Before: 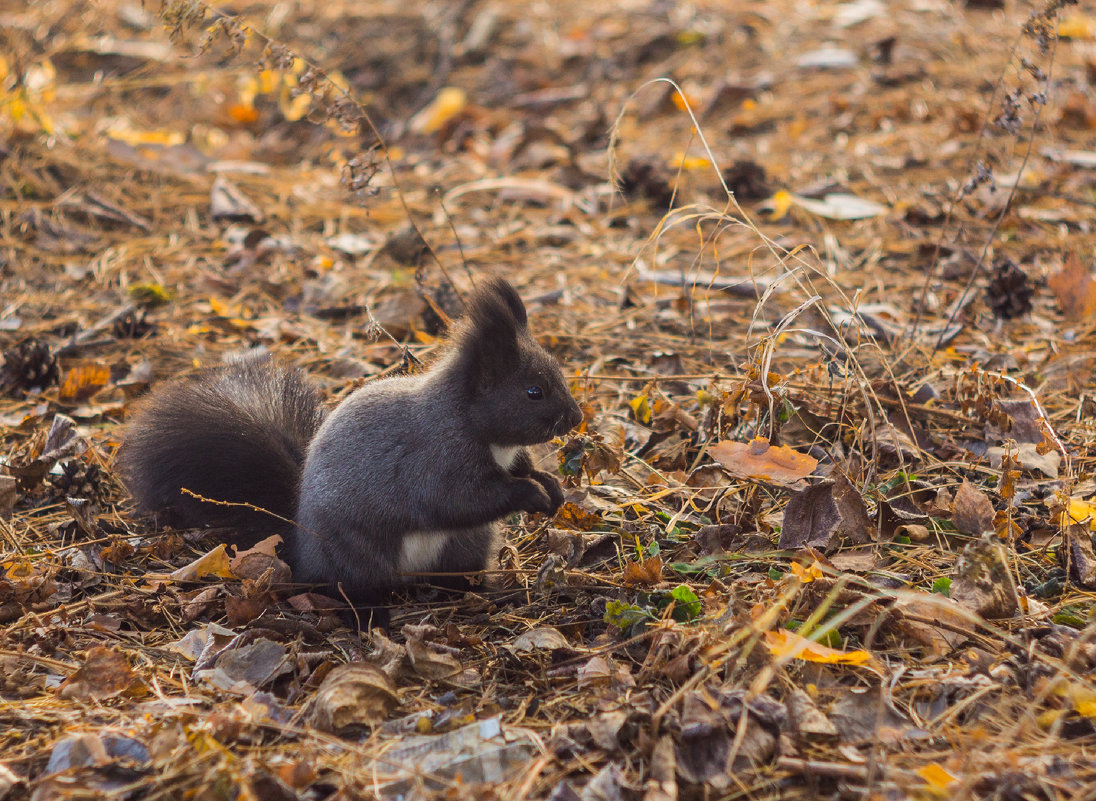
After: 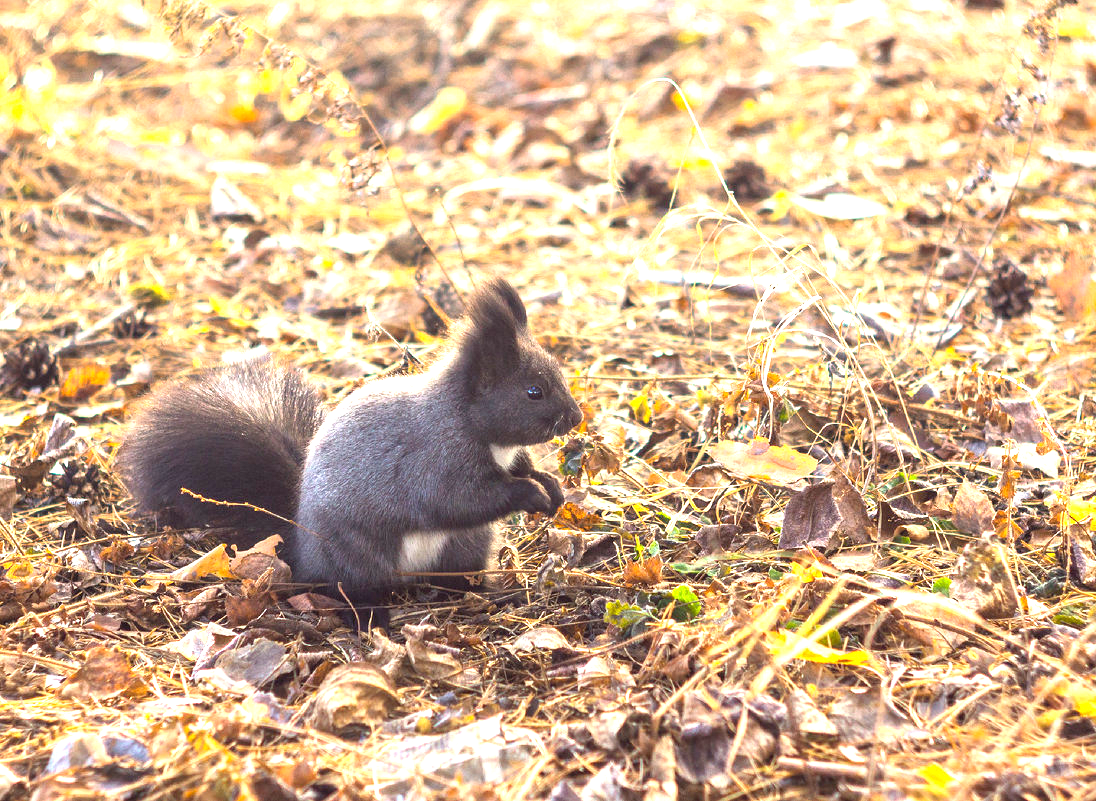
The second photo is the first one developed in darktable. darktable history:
exposure: black level correction 0.001, exposure 1.728 EV, compensate highlight preservation false
